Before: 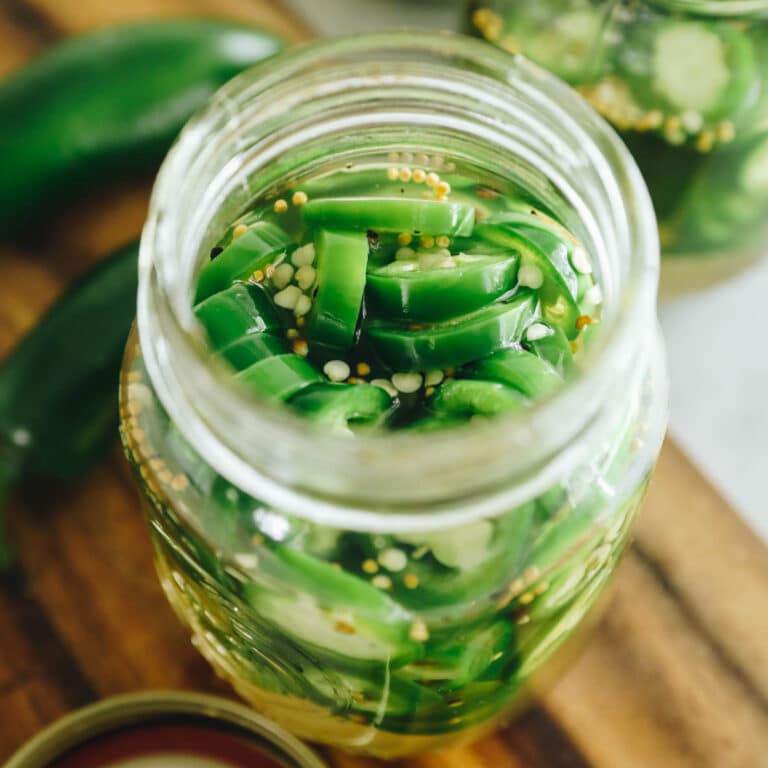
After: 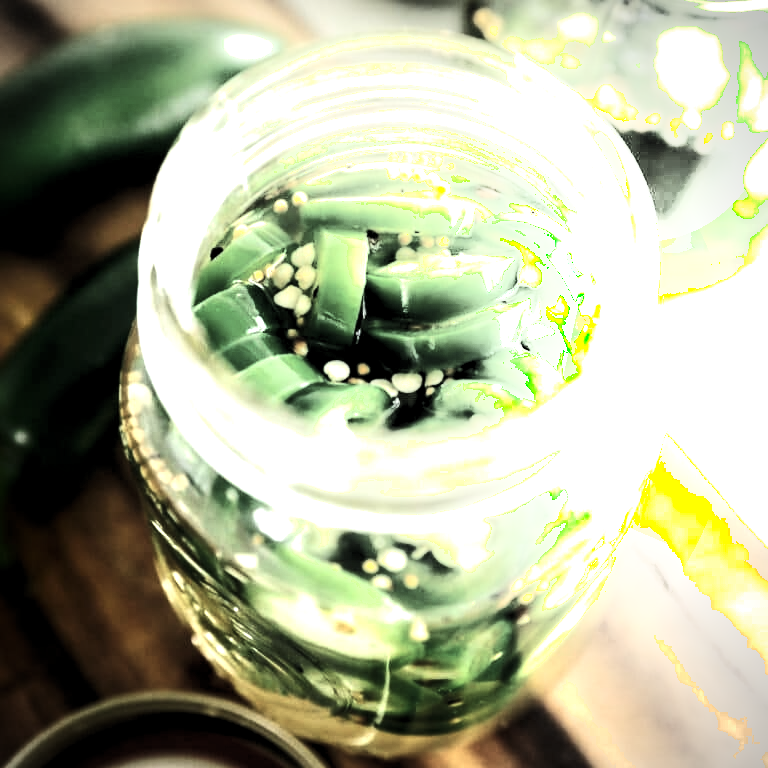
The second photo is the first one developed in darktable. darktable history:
tone curve: curves: ch0 [(0, 0) (0.584, 0.595) (1, 1)], color space Lab, independent channels, preserve colors none
tone equalizer: -8 EV -1.07 EV, -7 EV -0.99 EV, -6 EV -0.87 EV, -5 EV -0.61 EV, -3 EV 0.596 EV, -2 EV 0.896 EV, -1 EV 0.987 EV, +0 EV 1.07 EV, edges refinement/feathering 500, mask exposure compensation -1.57 EV, preserve details no
levels: levels [0.055, 0.477, 0.9]
shadows and highlights: shadows -52.99, highlights 84.57, highlights color adjustment 31.36%, soften with gaussian
contrast brightness saturation: contrast 0.099, saturation -0.376
vignetting: fall-off start 91.36%, unbound false
